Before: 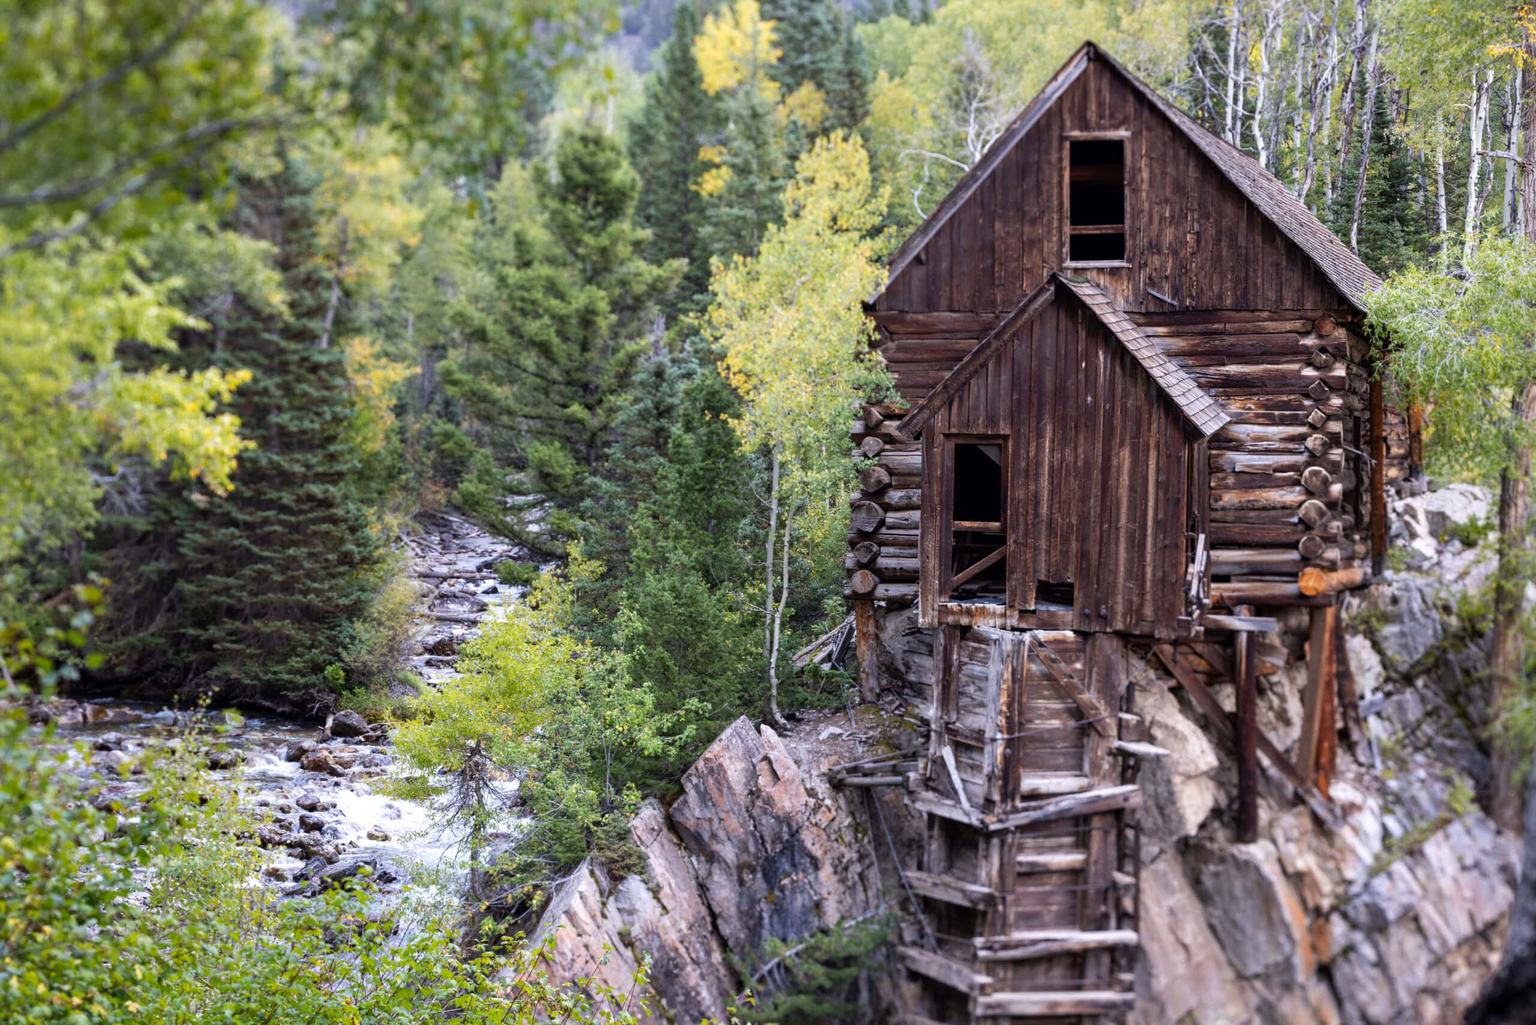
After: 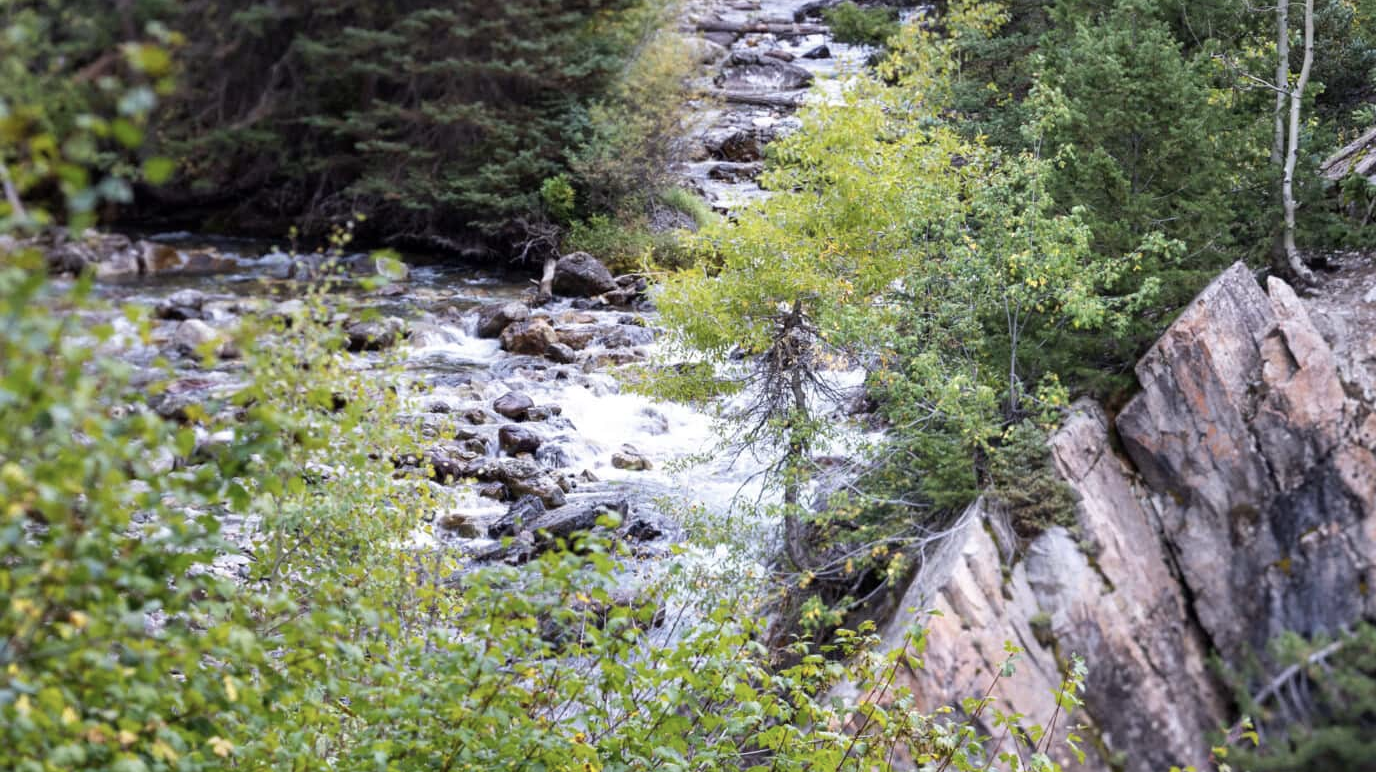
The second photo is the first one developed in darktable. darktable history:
crop and rotate: top 54.55%, right 46.249%, bottom 0.197%
color correction: highlights b* -0.001, saturation 0.811
